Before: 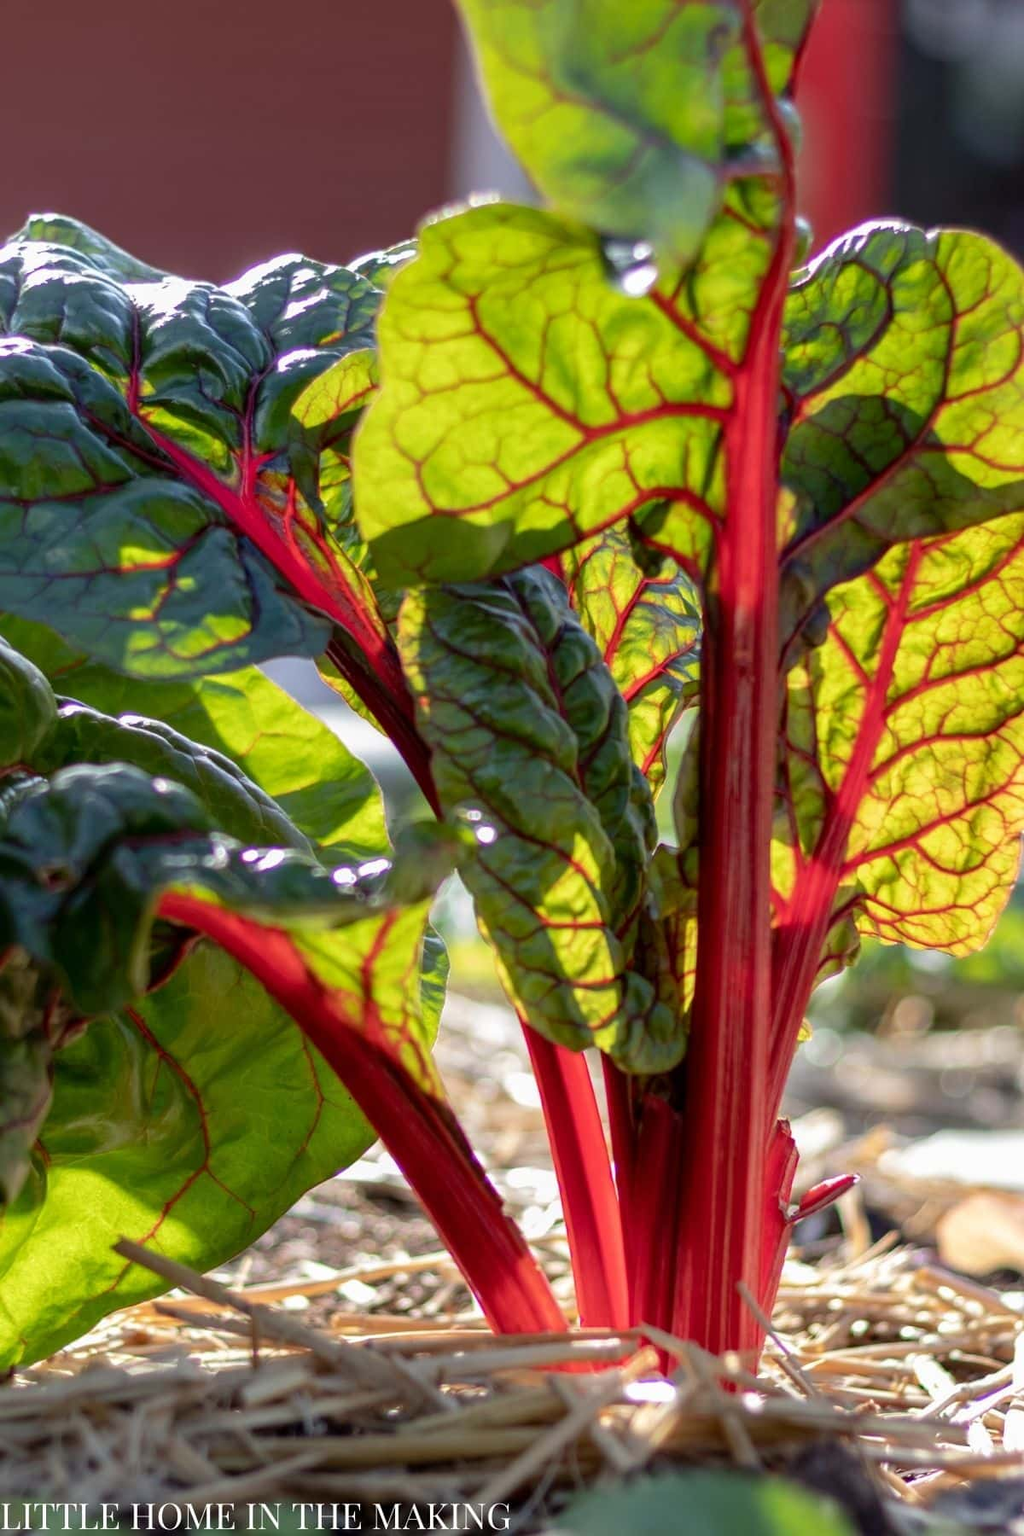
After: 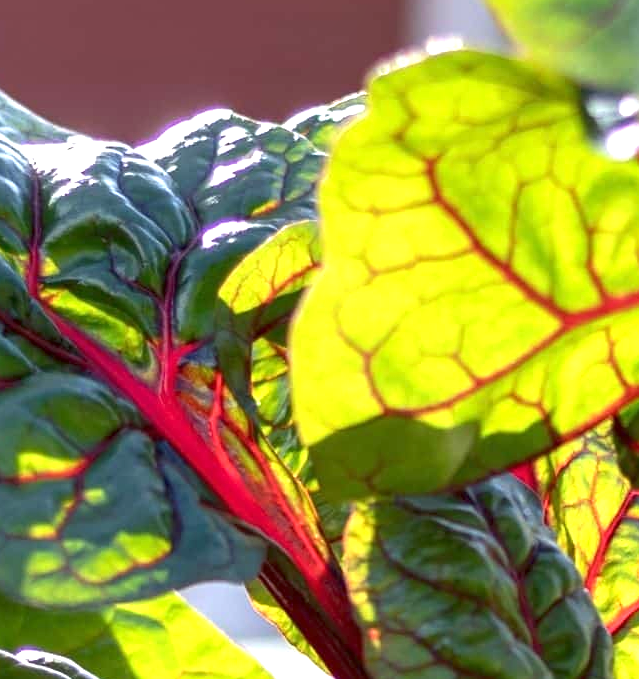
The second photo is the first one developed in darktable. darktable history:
exposure: exposure 1 EV, compensate exposure bias true, compensate highlight preservation false
tone equalizer: -8 EV 0.238 EV, -7 EV 0.413 EV, -6 EV 0.428 EV, -5 EV 0.269 EV, -3 EV -0.249 EV, -2 EV -0.391 EV, -1 EV -0.406 EV, +0 EV -0.224 EV
crop: left 10.28%, top 10.484%, right 36.443%, bottom 51.772%
sharpen: amount 0.201
